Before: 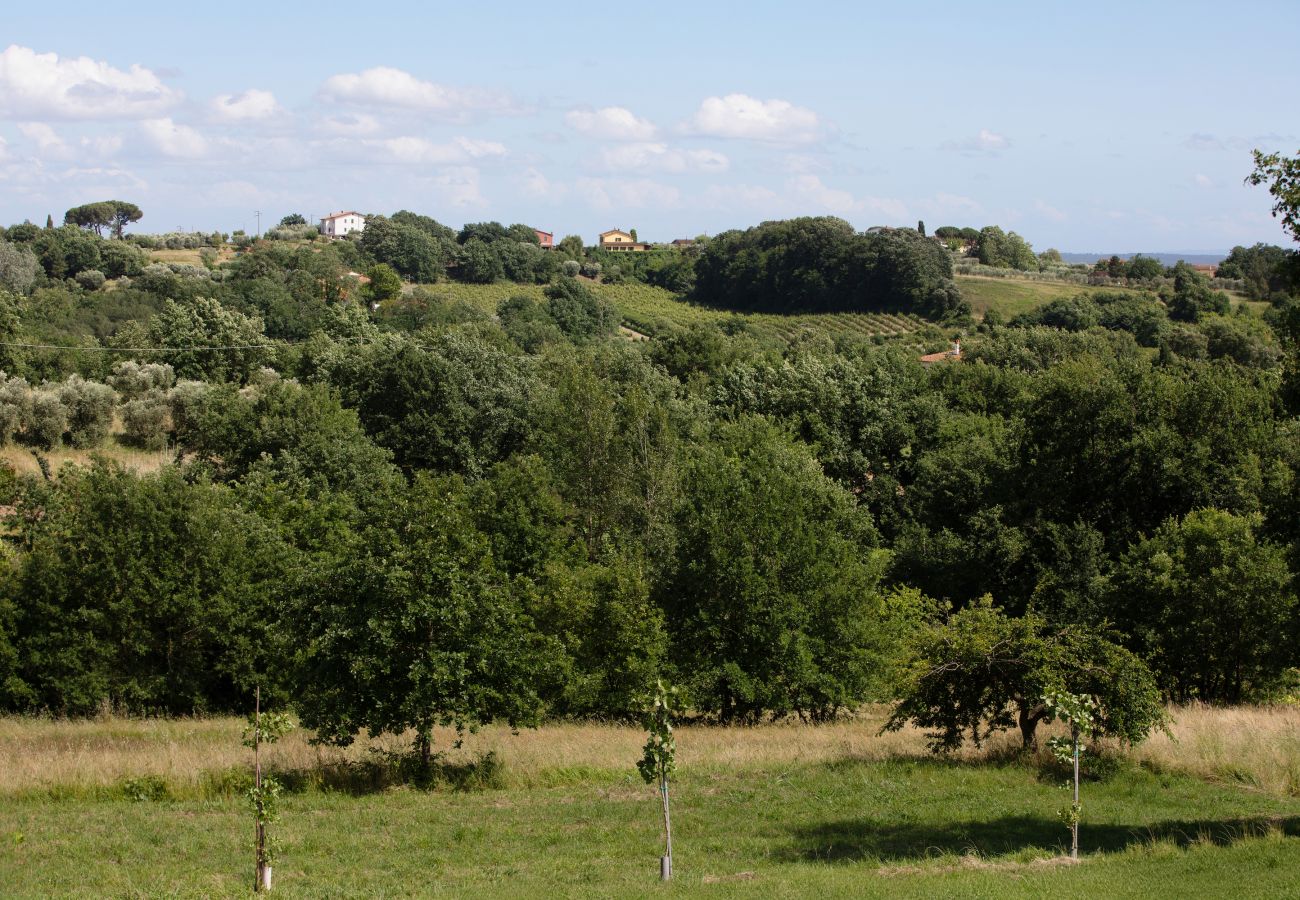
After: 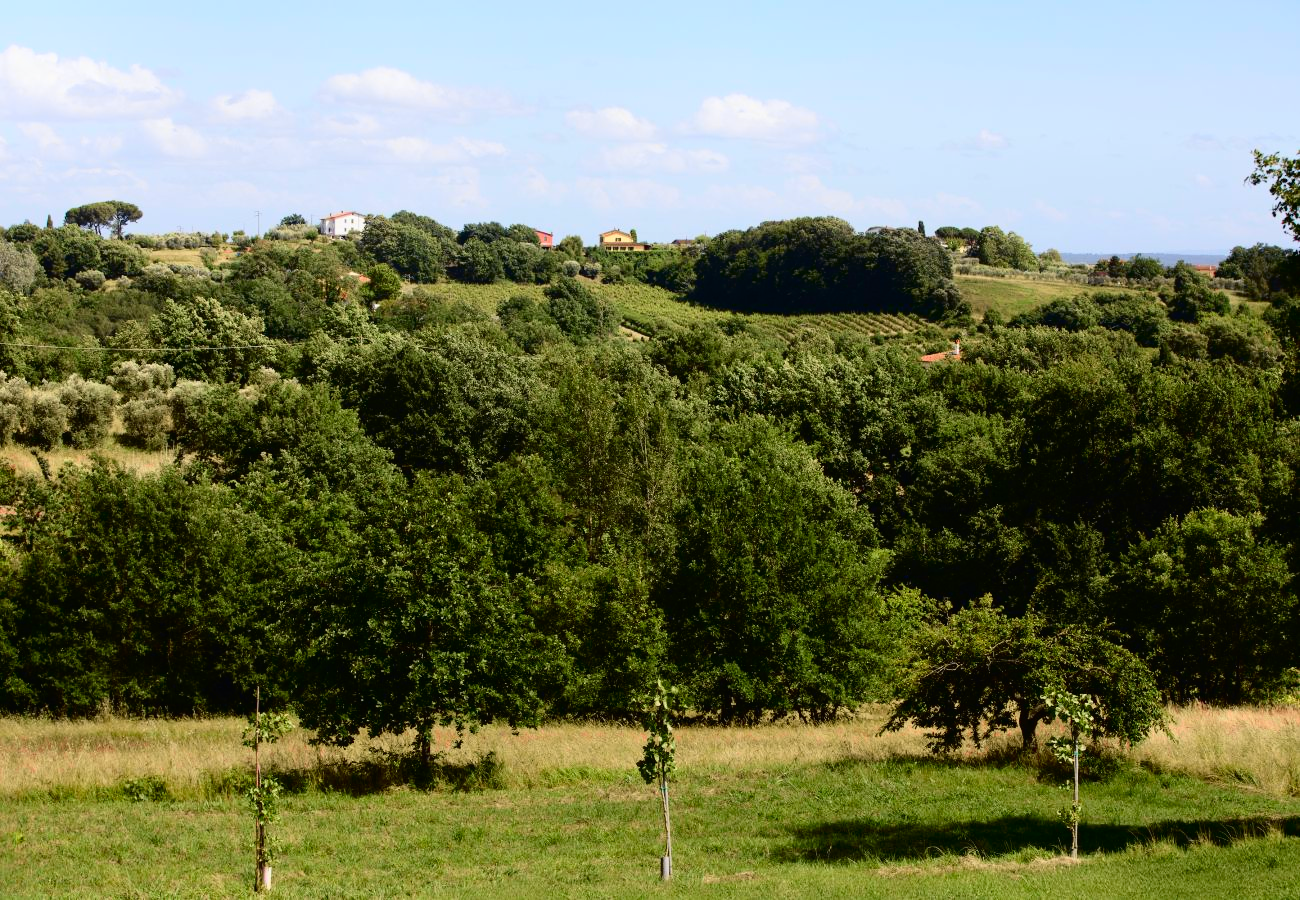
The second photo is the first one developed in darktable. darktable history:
white balance: red 1, blue 1
bloom: size 13.65%, threshold 98.39%, strength 4.82%
tone curve: curves: ch0 [(0, 0.01) (0.133, 0.057) (0.338, 0.327) (0.494, 0.55) (0.726, 0.807) (1, 1)]; ch1 [(0, 0) (0.346, 0.324) (0.45, 0.431) (0.5, 0.5) (0.522, 0.517) (0.543, 0.578) (1, 1)]; ch2 [(0, 0) (0.44, 0.424) (0.501, 0.499) (0.564, 0.611) (0.622, 0.667) (0.707, 0.746) (1, 1)], color space Lab, independent channels, preserve colors none
